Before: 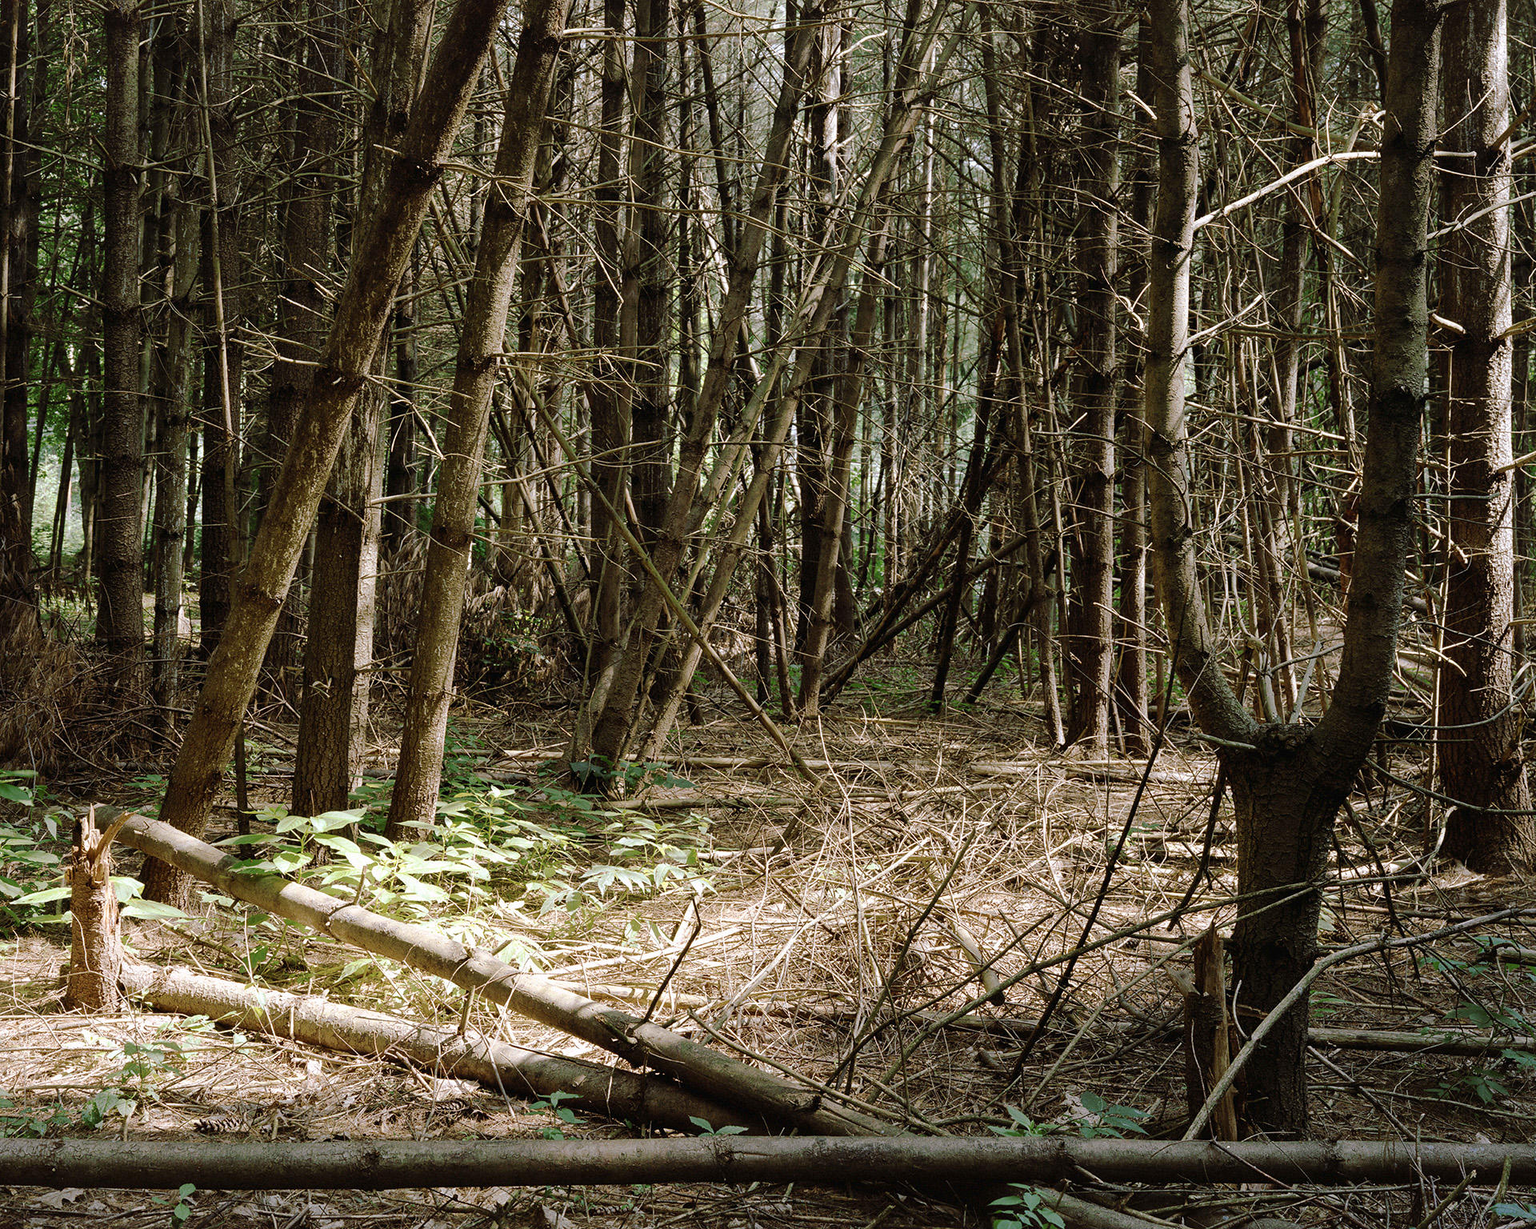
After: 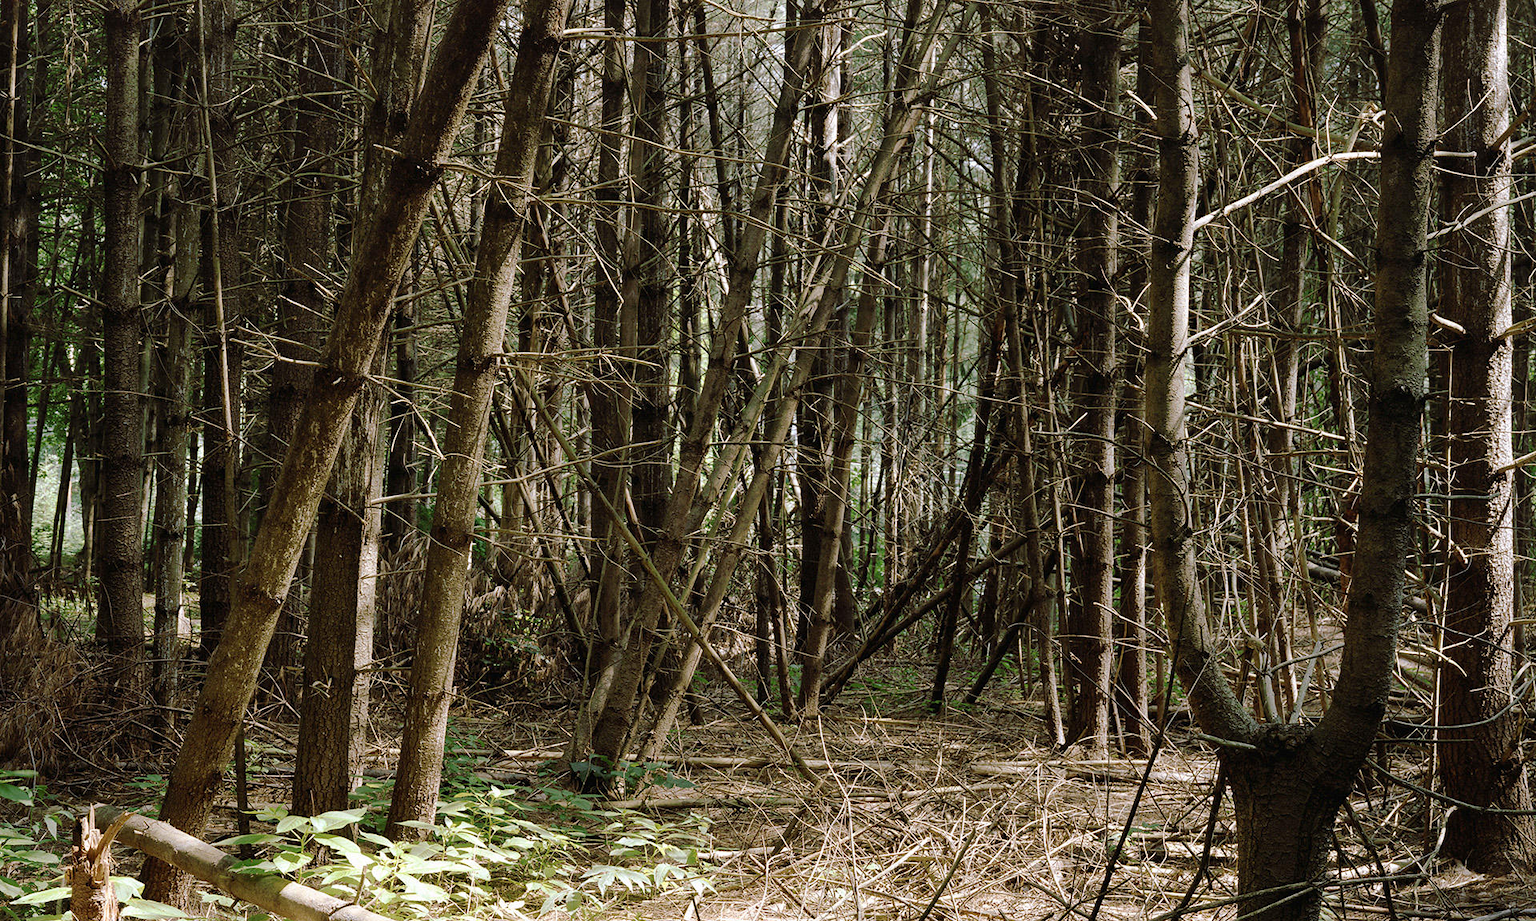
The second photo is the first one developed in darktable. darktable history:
crop: bottom 24.994%
